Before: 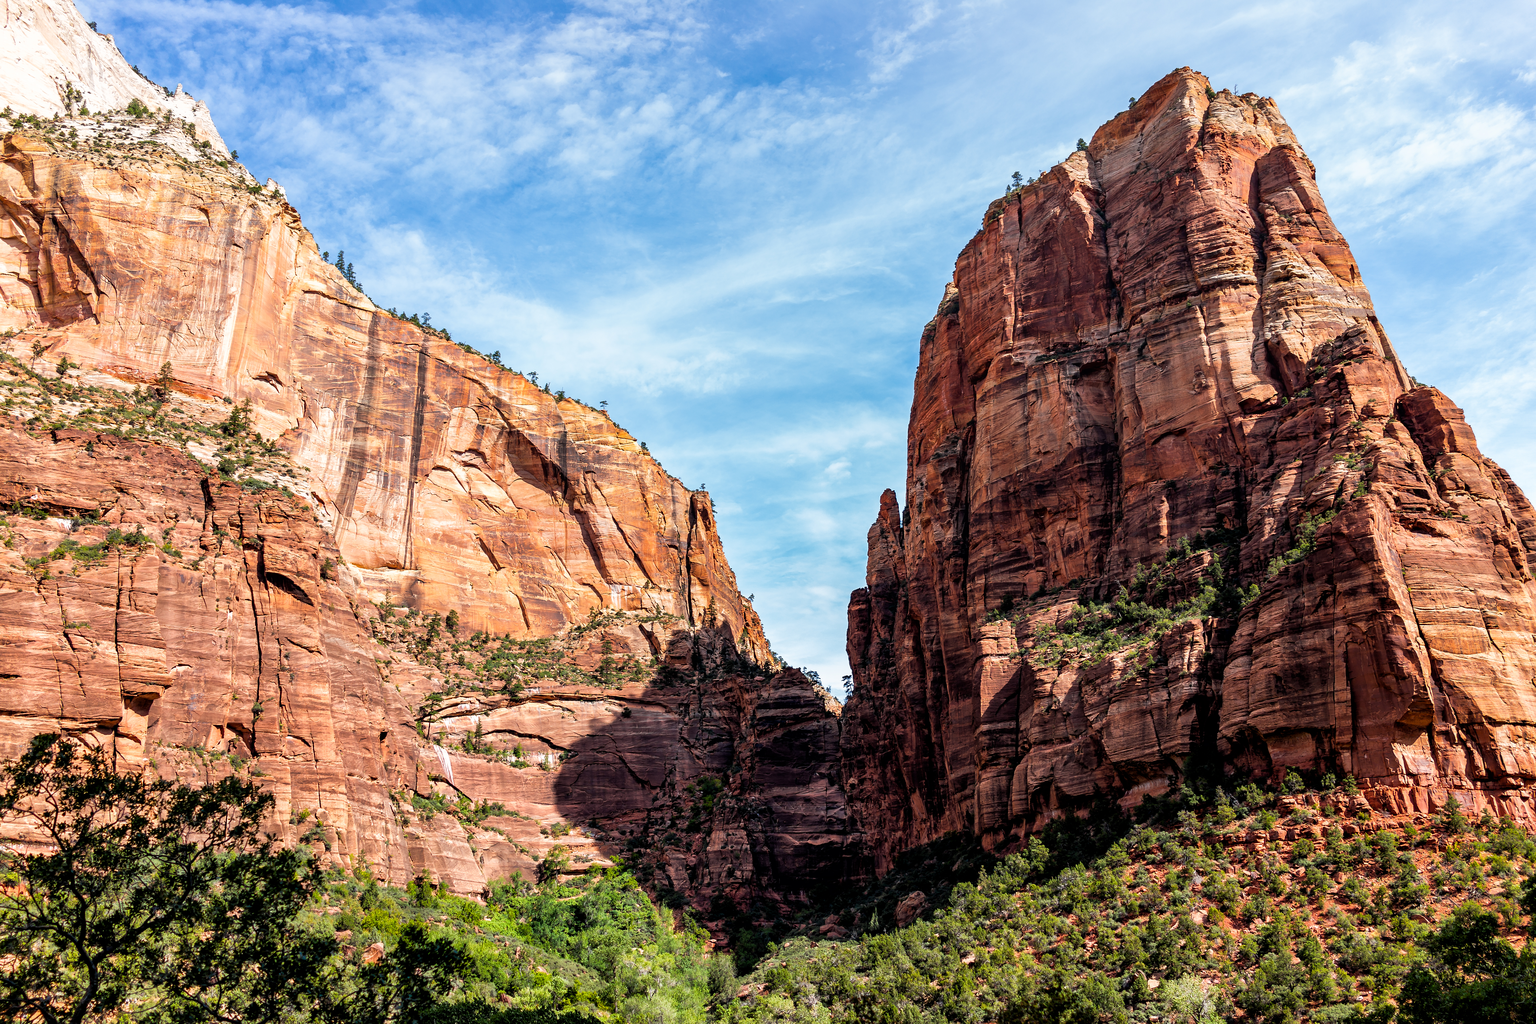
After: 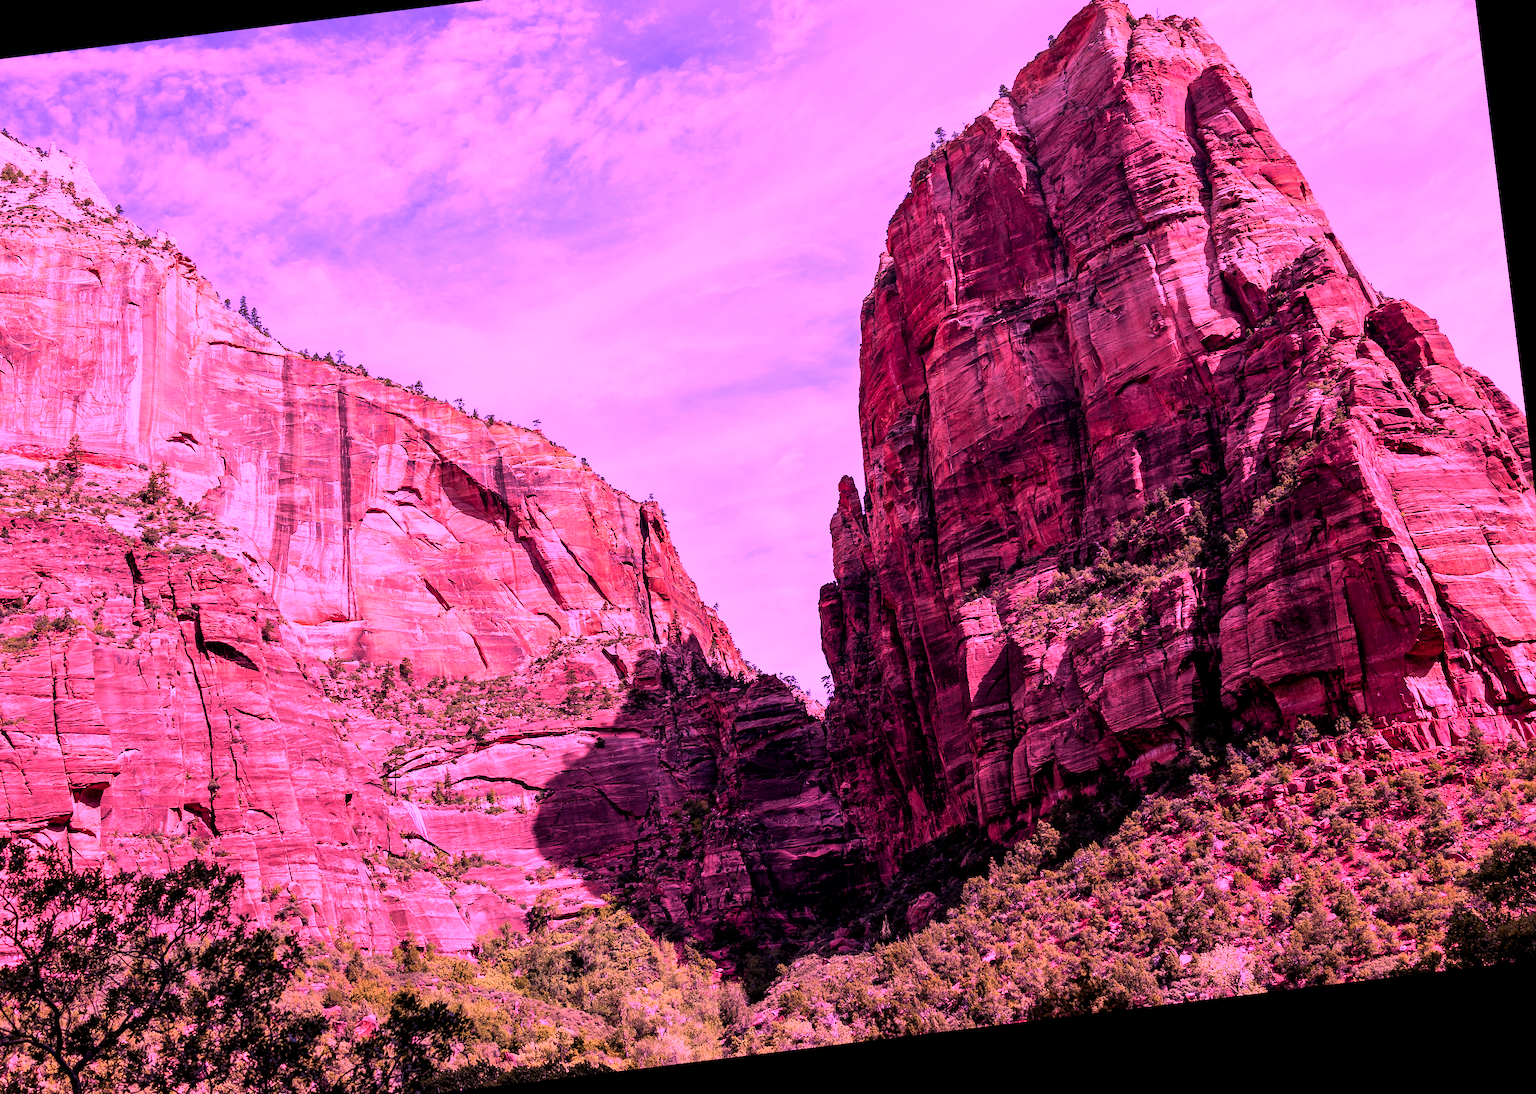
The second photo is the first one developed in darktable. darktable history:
white balance: red 1.029, blue 0.92
crop and rotate: angle 1.96°, left 5.673%, top 5.673%
rotate and perspective: rotation -4.98°, automatic cropping off
color calibration: illuminant custom, x 0.261, y 0.521, temperature 7054.11 K
contrast brightness saturation: contrast 0.08, saturation 0.02
